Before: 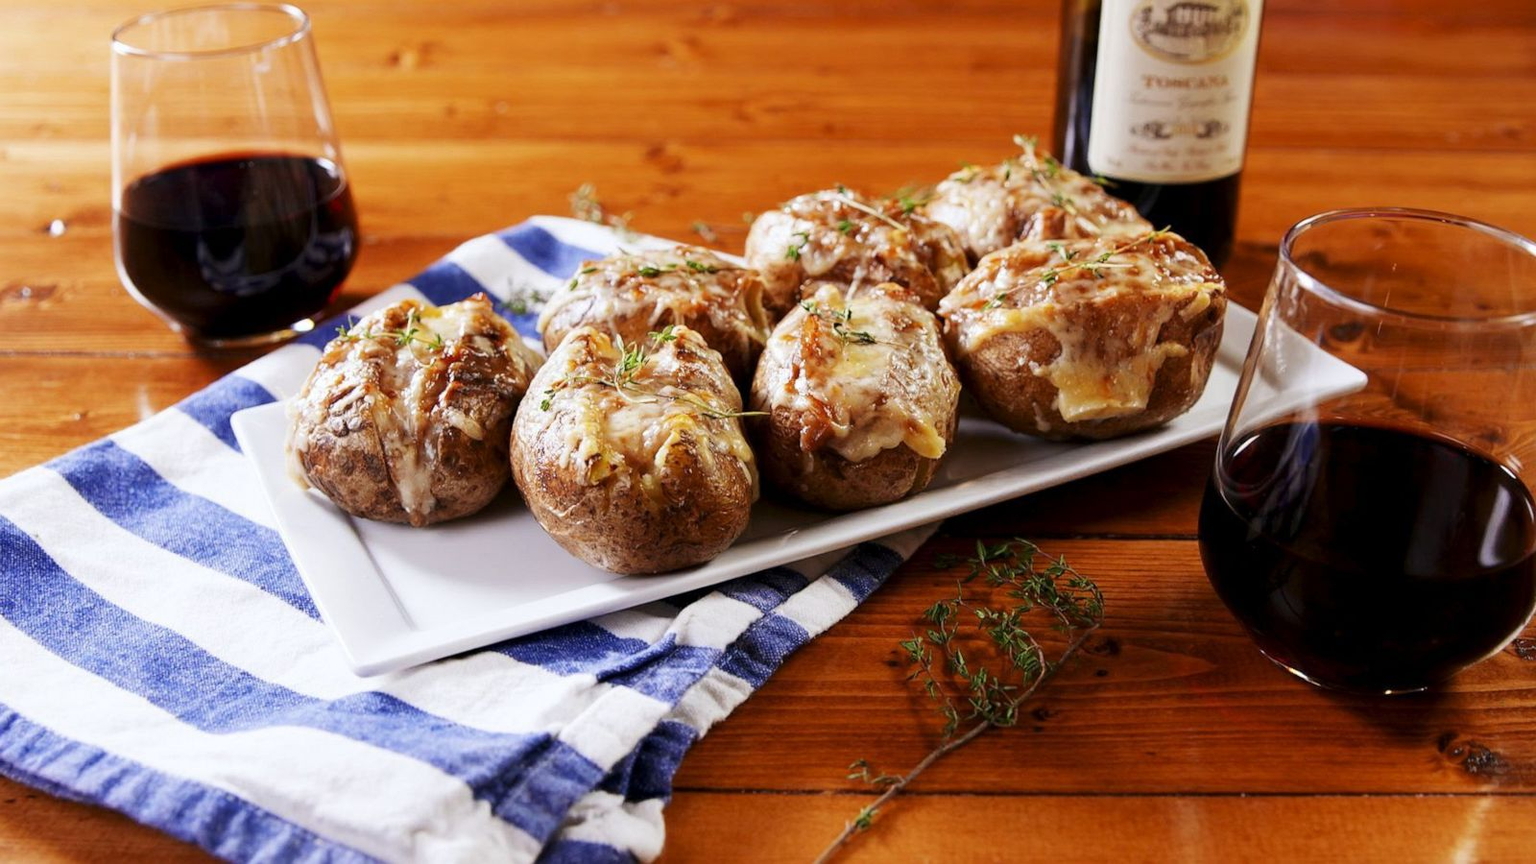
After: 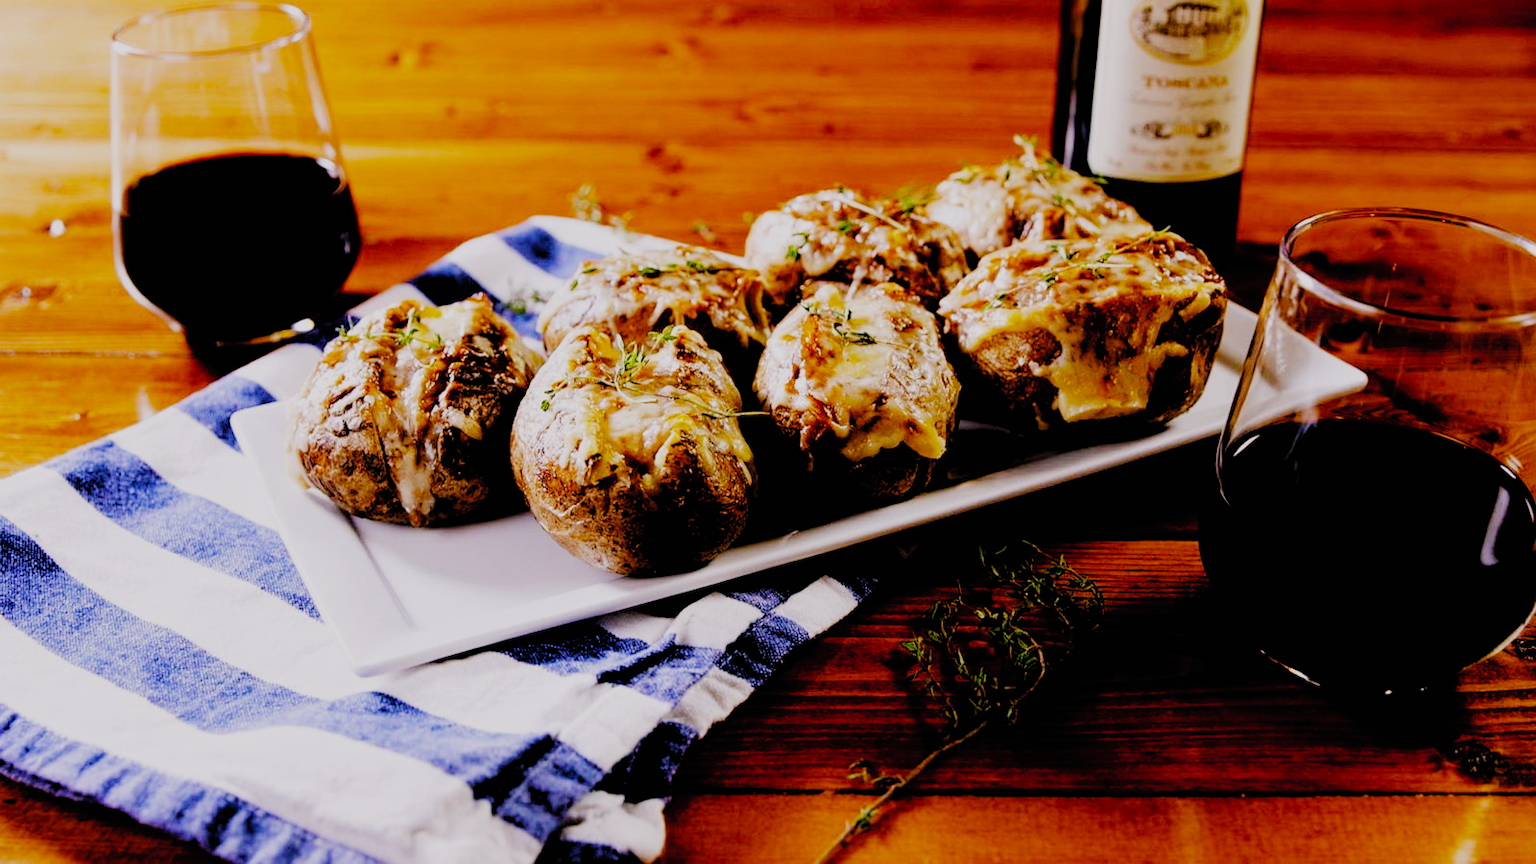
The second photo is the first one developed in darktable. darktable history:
filmic rgb: black relative exposure -2.85 EV, white relative exposure 4.56 EV, hardness 1.77, contrast 1.25, preserve chrominance no, color science v5 (2021)
color balance rgb: shadows lift › chroma 2%, shadows lift › hue 217.2°, power › chroma 0.25%, power › hue 60°, highlights gain › chroma 1.5%, highlights gain › hue 309.6°, global offset › luminance -0.5%, perceptual saturation grading › global saturation 15%, global vibrance 20%
tone equalizer: on, module defaults
